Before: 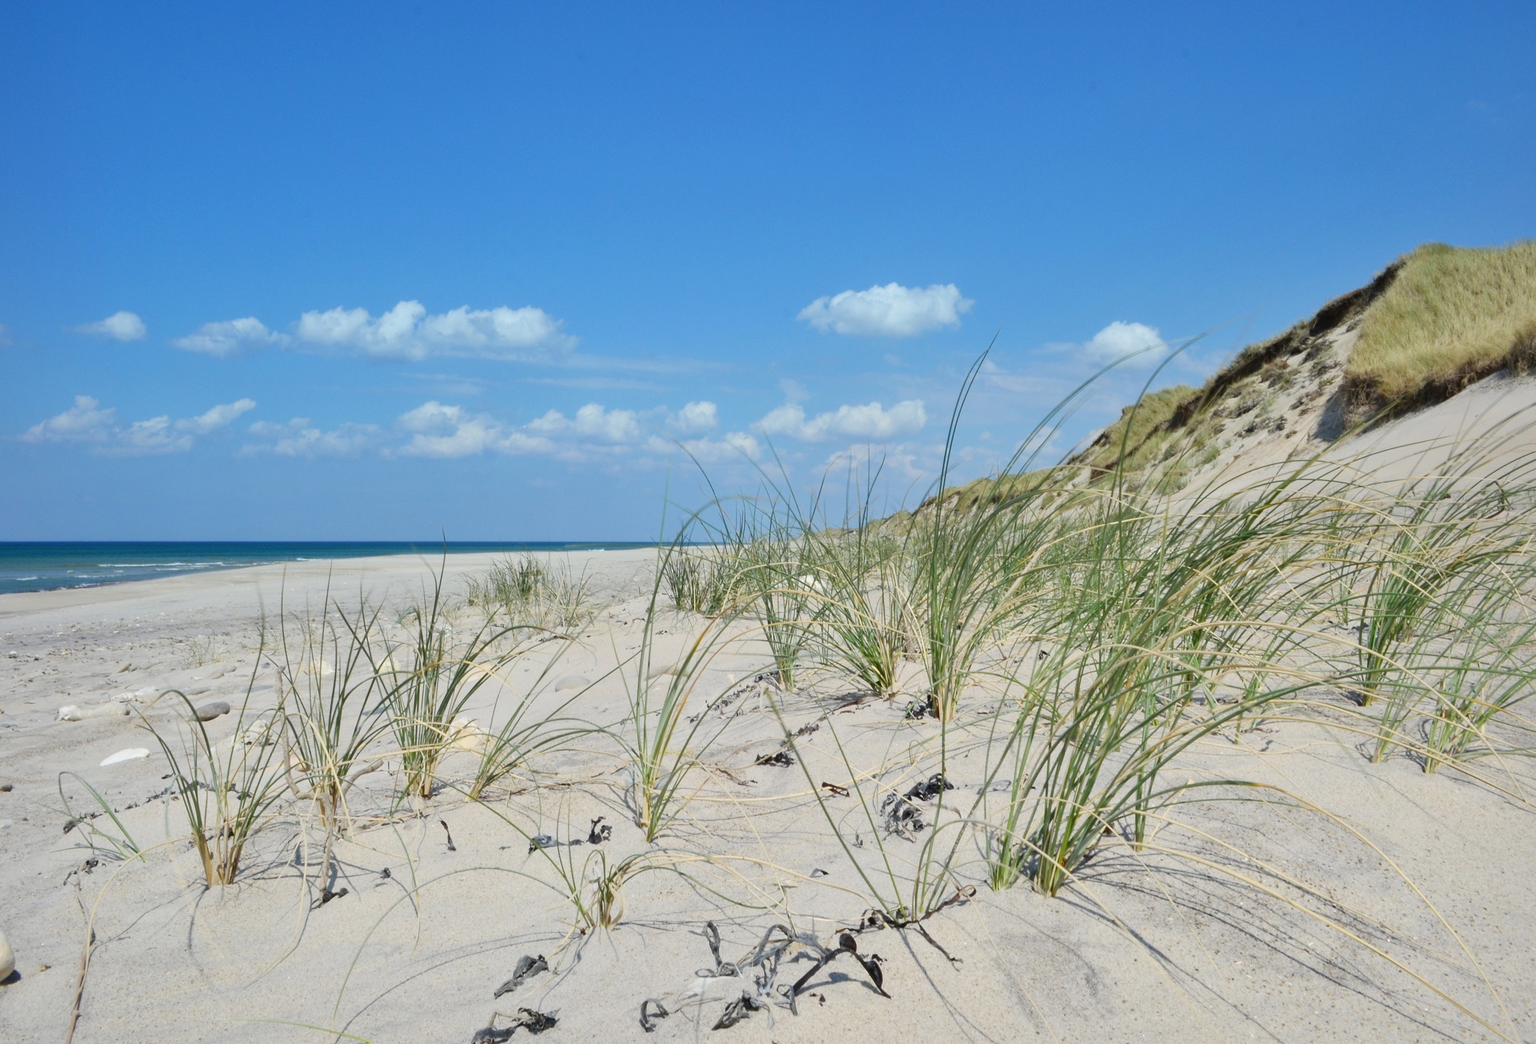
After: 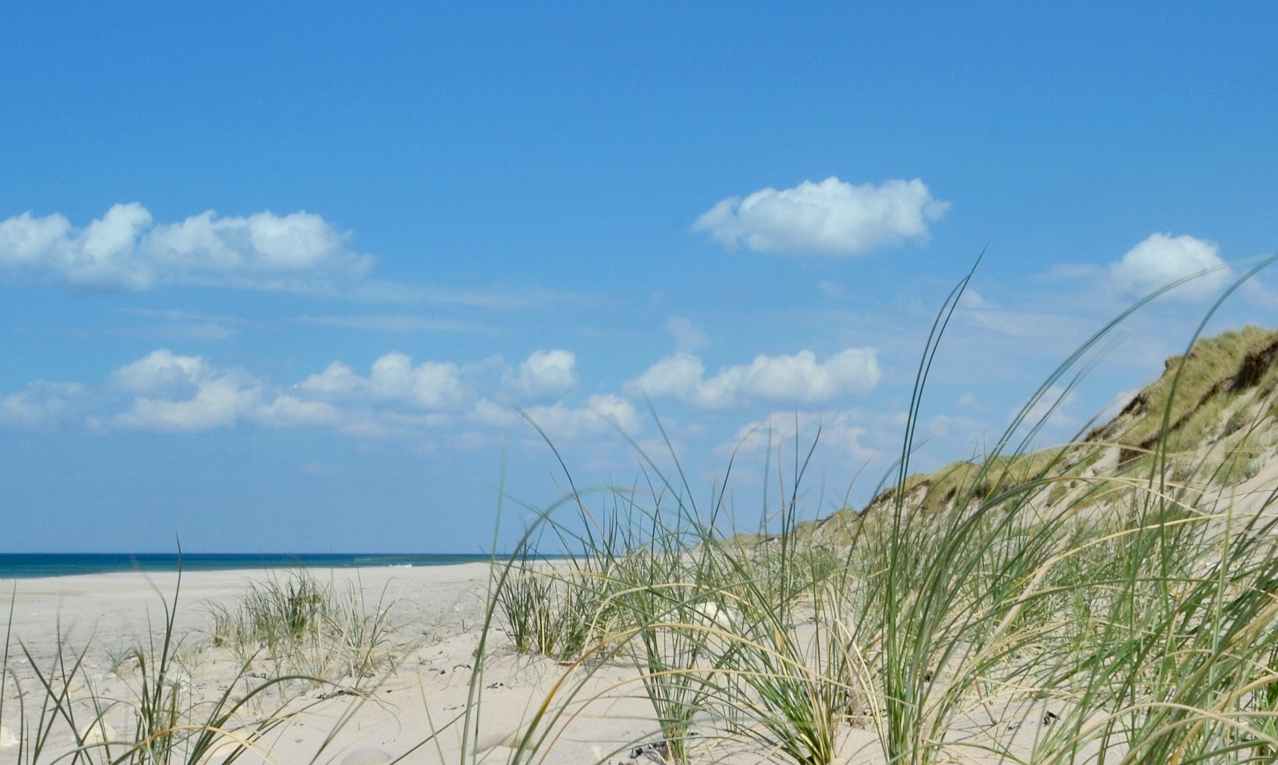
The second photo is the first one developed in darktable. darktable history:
exposure: black level correction 0.009, compensate highlight preservation false
crop: left 20.932%, top 15.471%, right 21.848%, bottom 34.081%
white balance: red 1.009, blue 0.985
